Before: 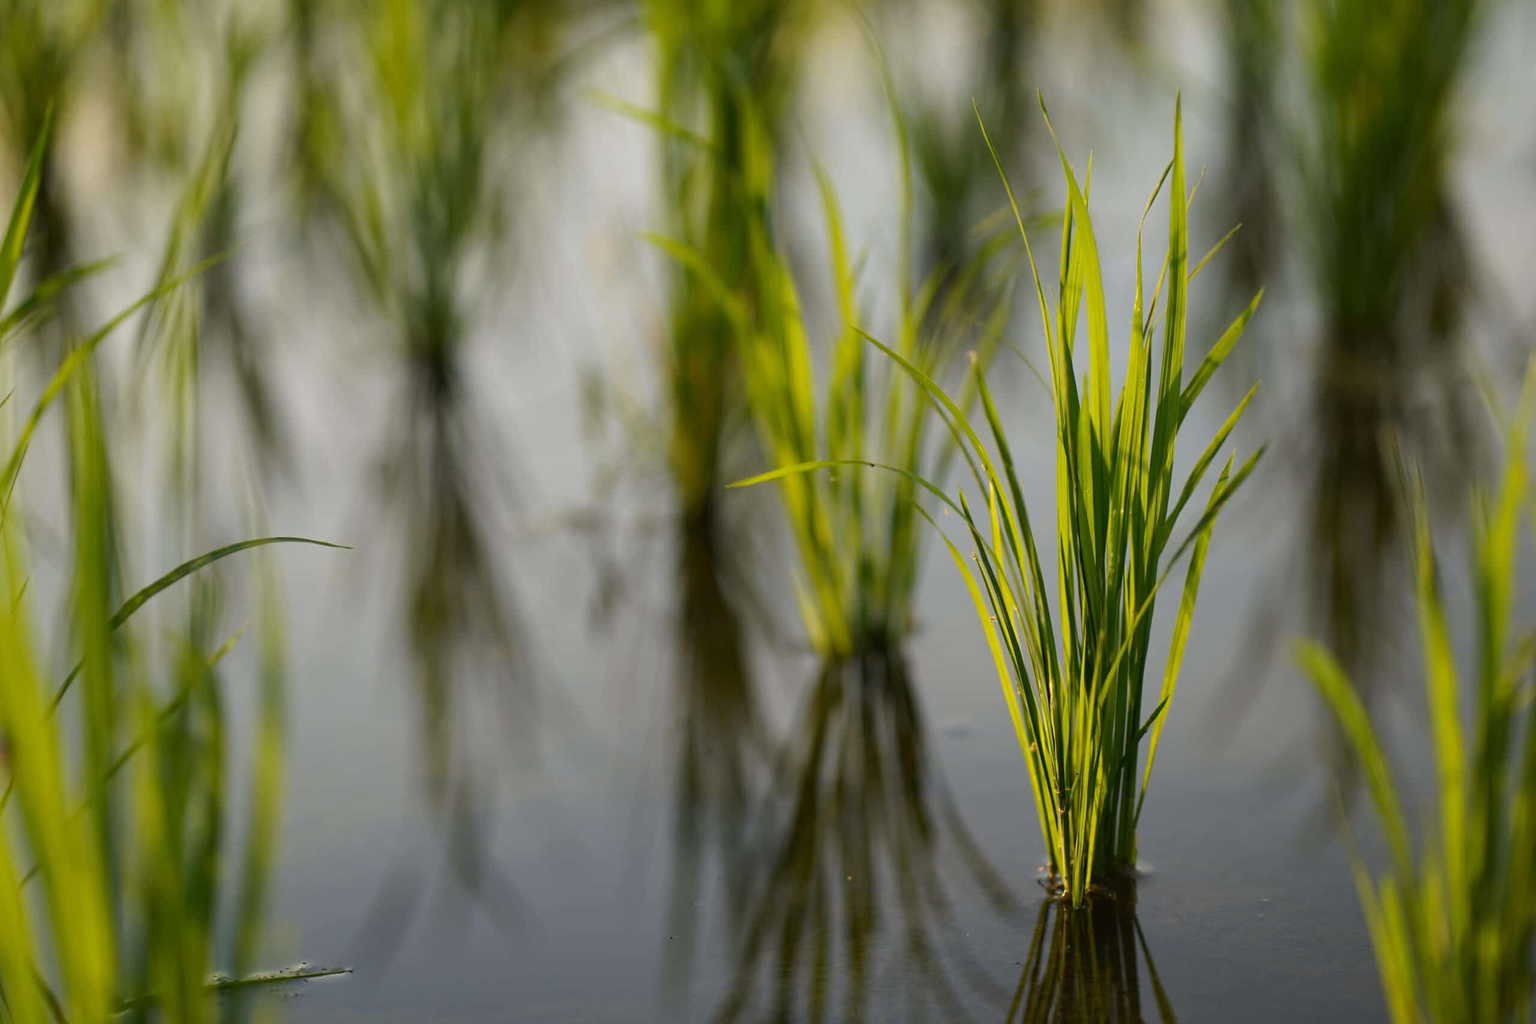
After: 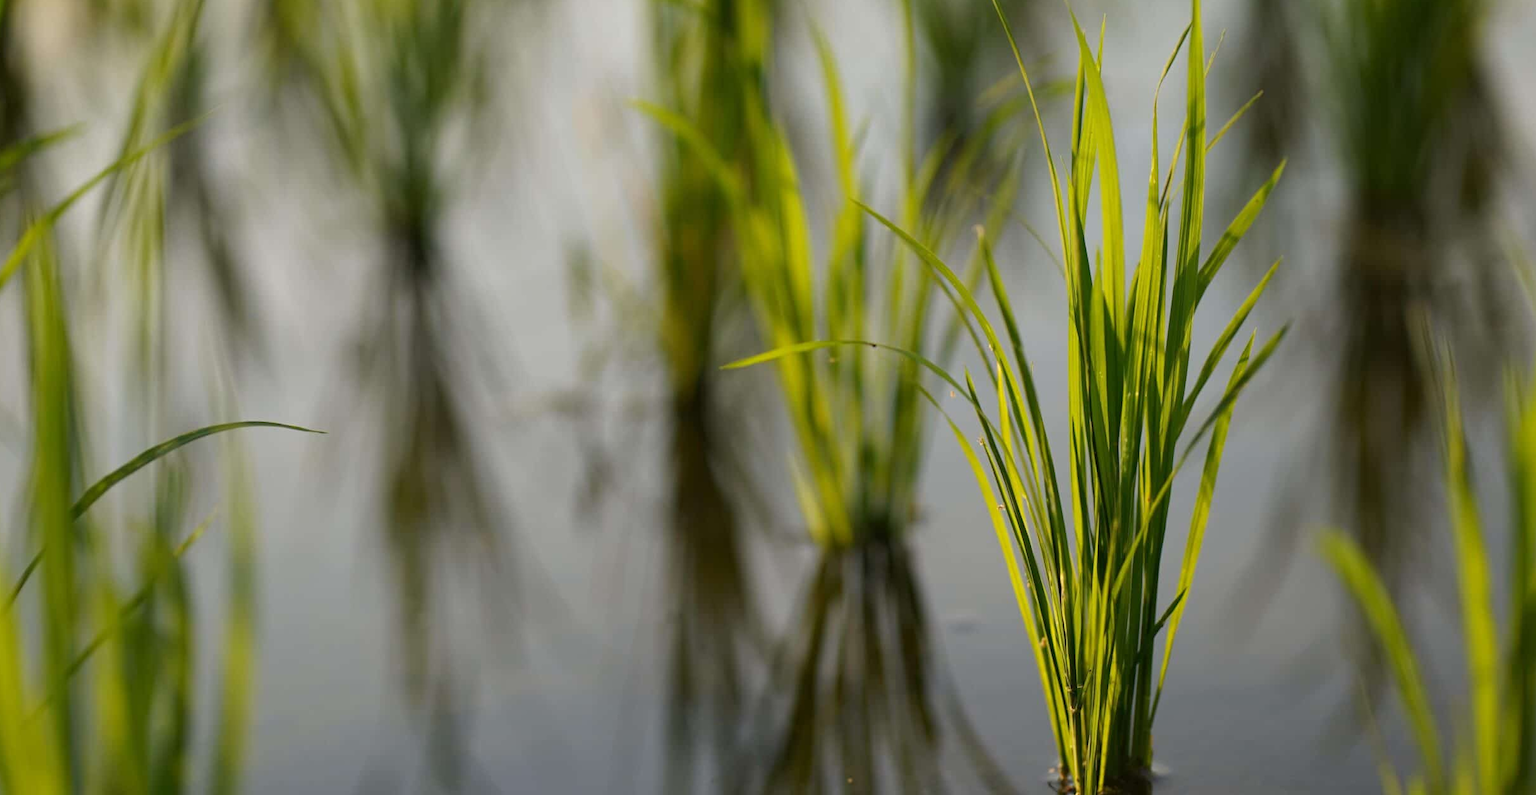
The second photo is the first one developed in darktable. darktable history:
crop and rotate: left 2.811%, top 13.449%, right 2.2%, bottom 12.78%
